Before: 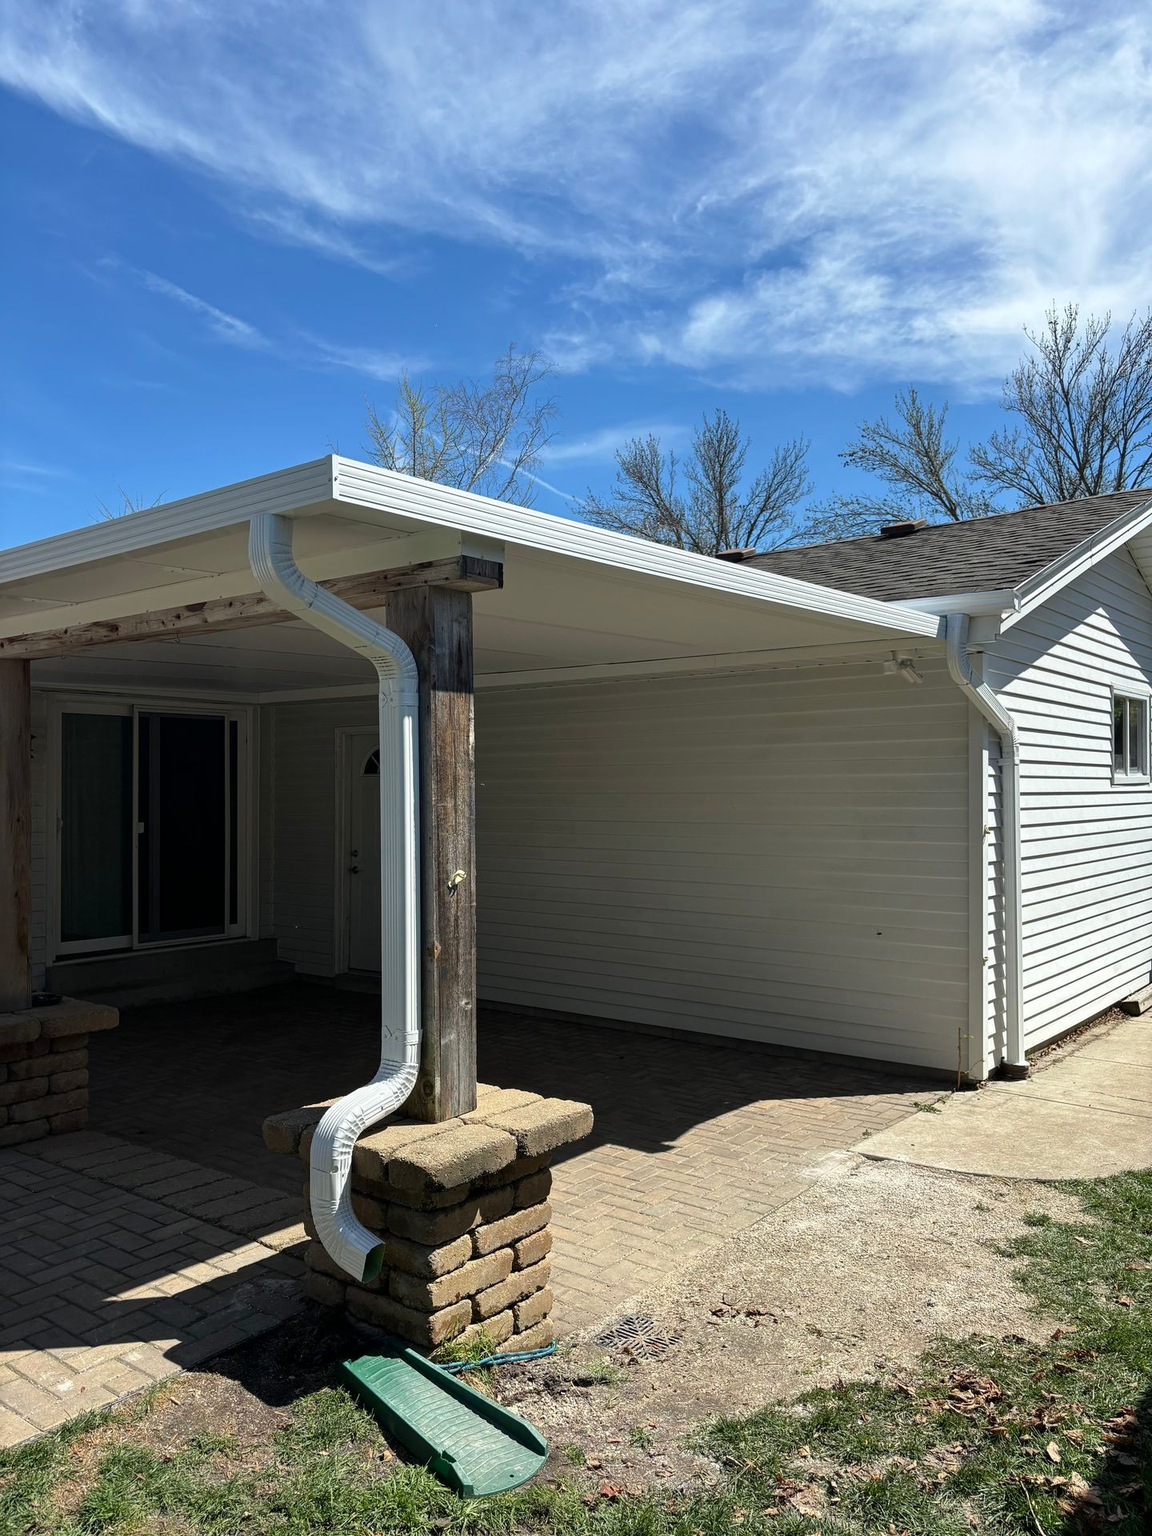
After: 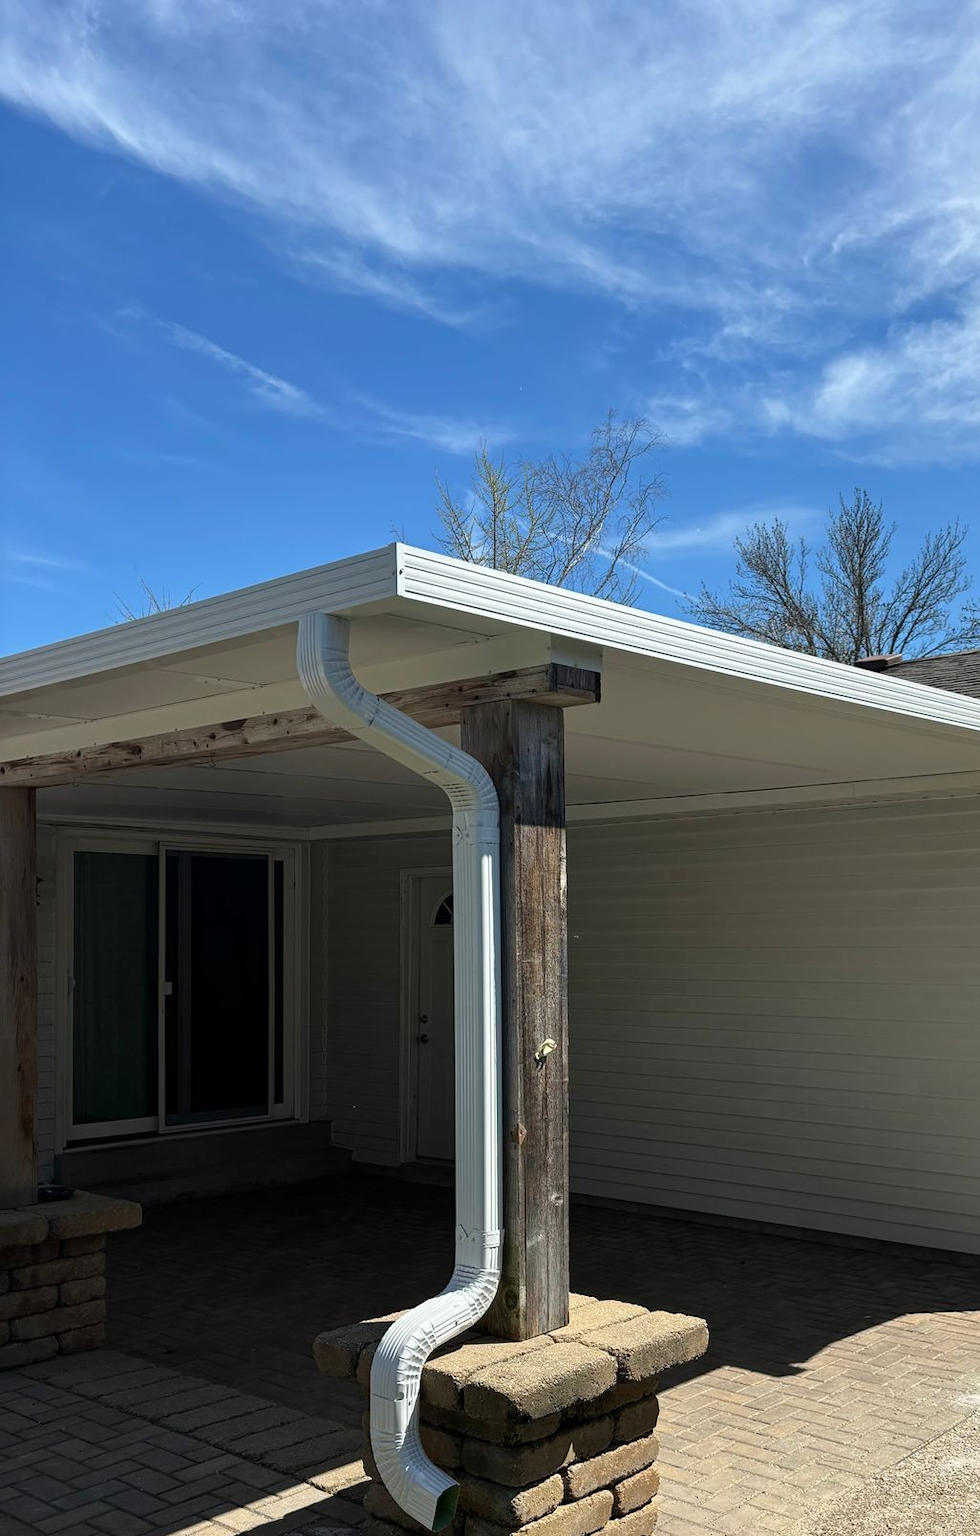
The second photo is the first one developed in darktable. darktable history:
crop: right 28.693%, bottom 16.208%
